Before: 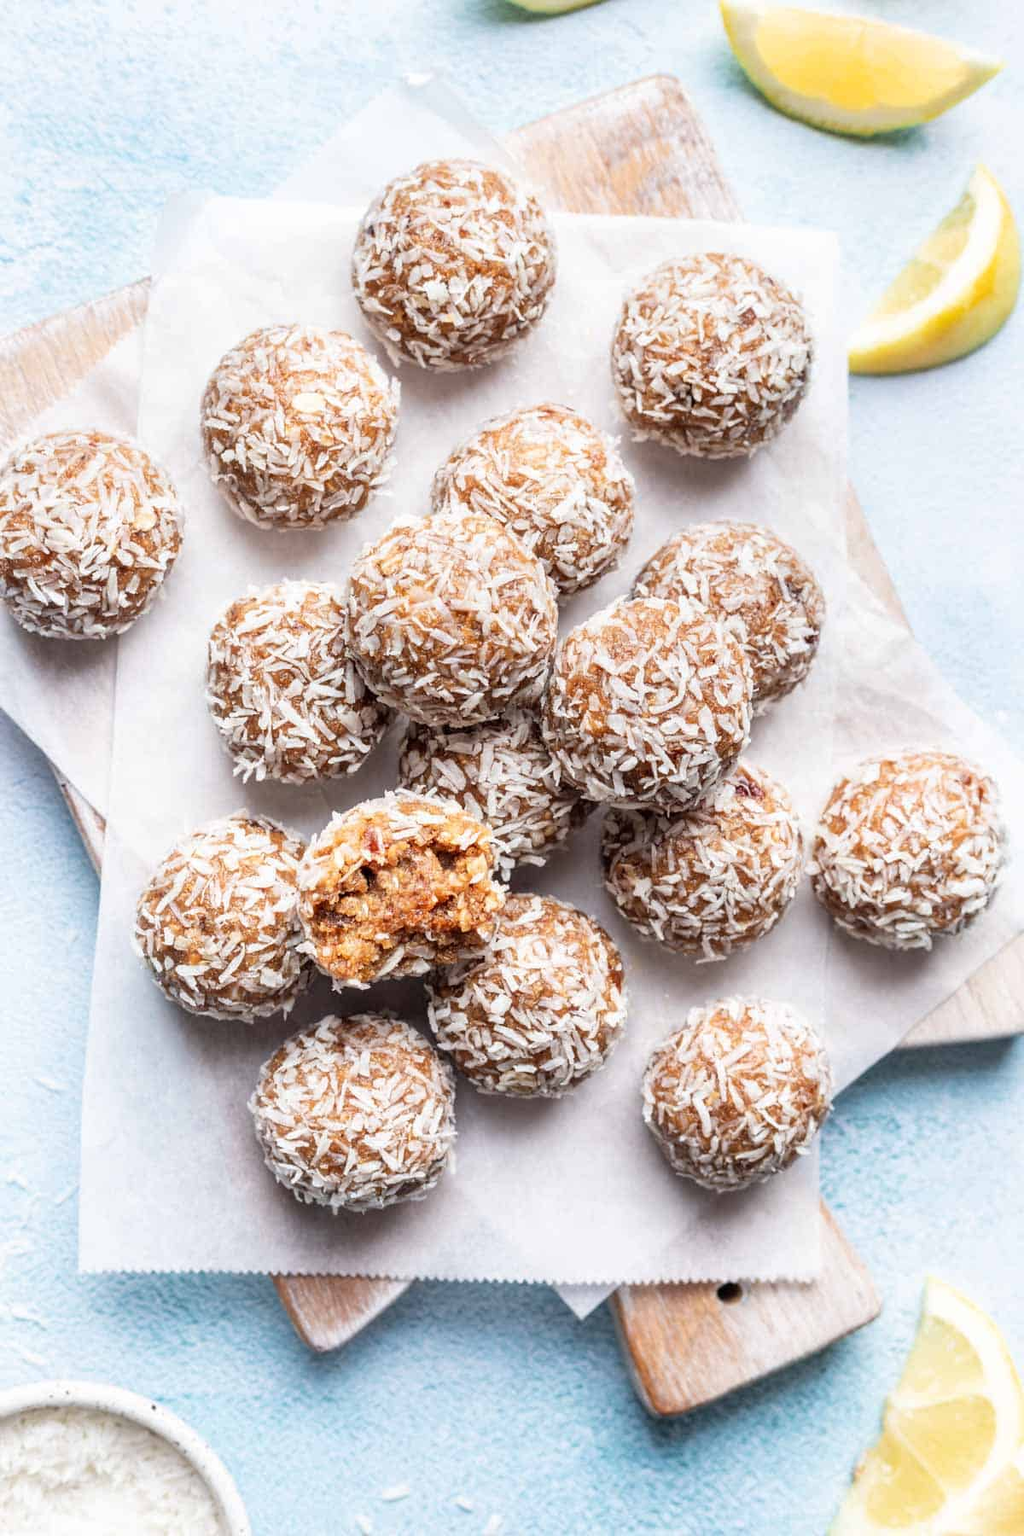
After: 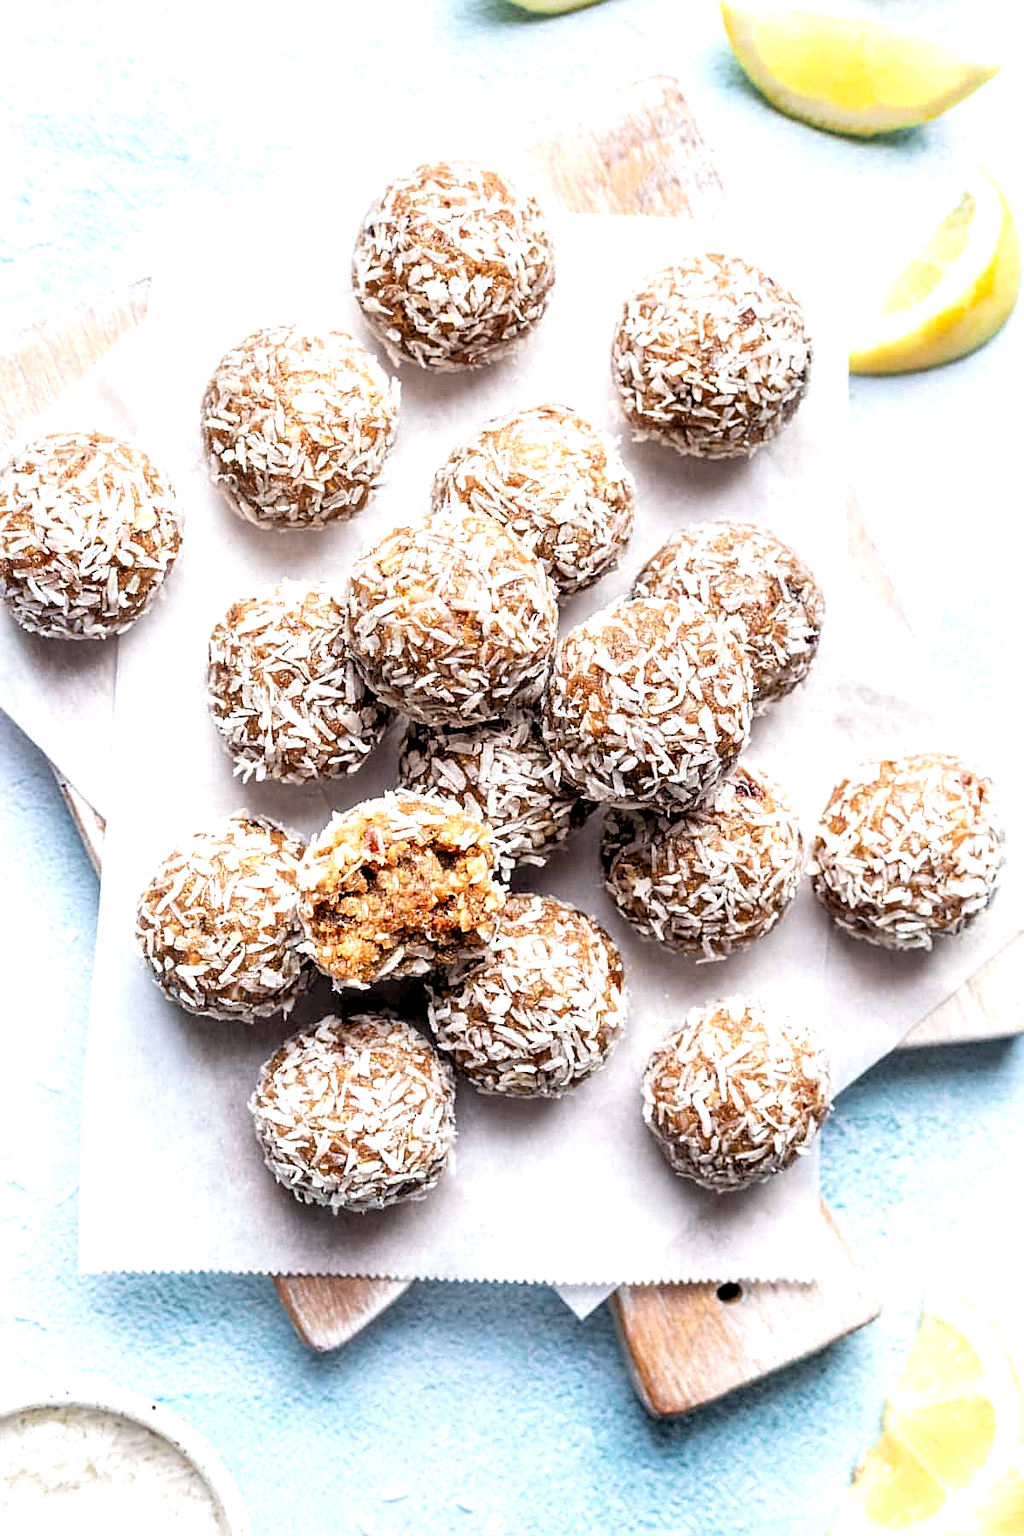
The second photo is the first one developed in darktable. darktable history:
sharpen: on, module defaults
exposure: black level correction 0.009, exposure 0.014 EV, compensate highlight preservation false
levels: levels [0.055, 0.477, 0.9]
